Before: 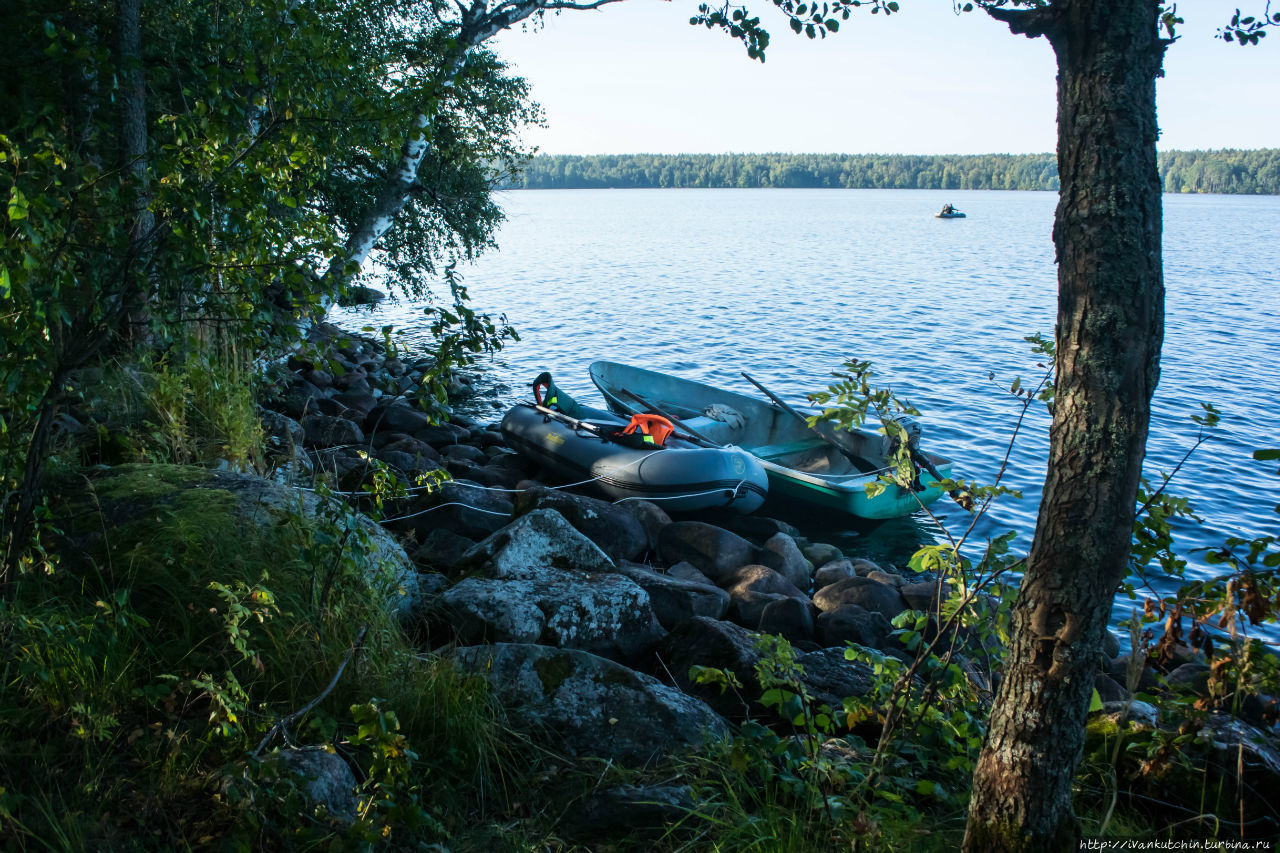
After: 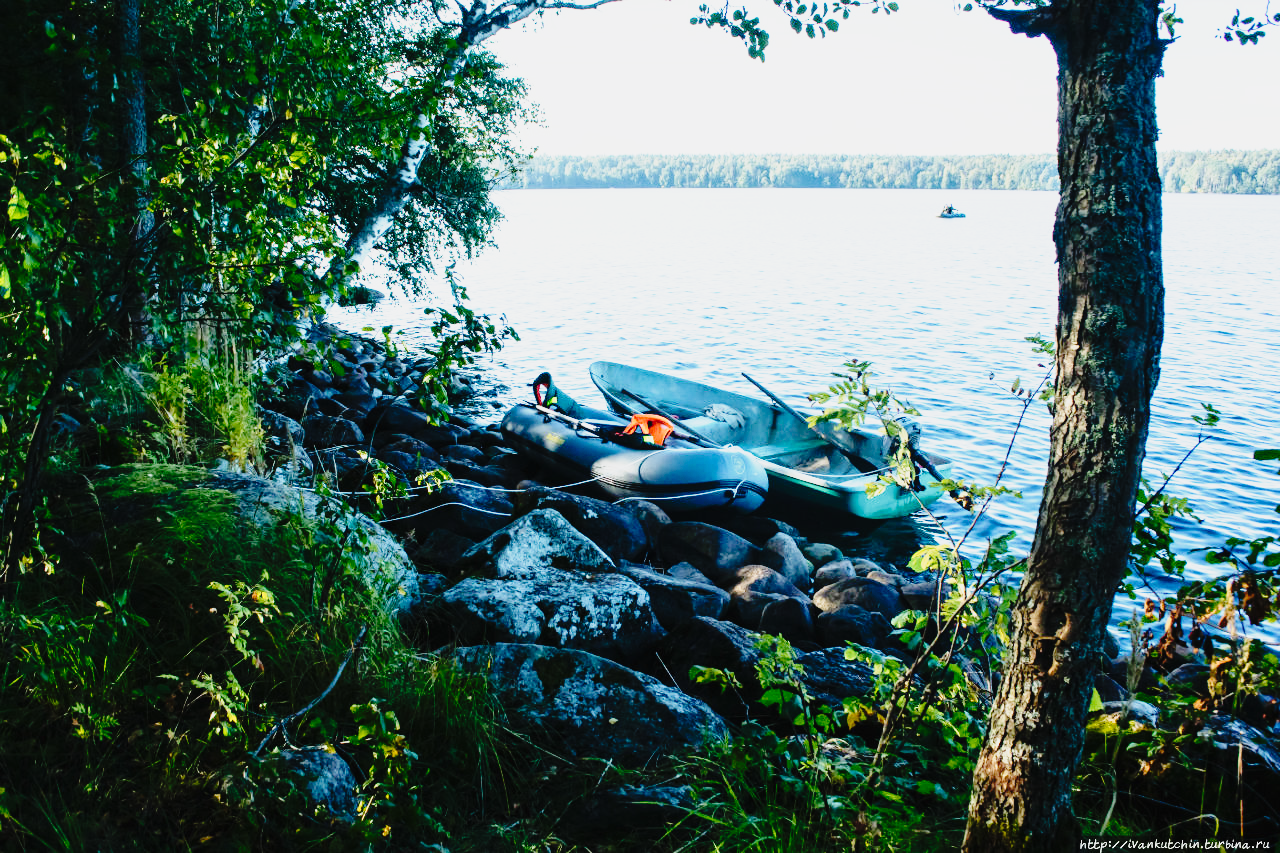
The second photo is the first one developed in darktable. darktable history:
base curve: curves: ch0 [(0, 0) (0.028, 0.03) (0.121, 0.232) (0.46, 0.748) (0.859, 0.968) (1, 1)], preserve colors none
tone curve: curves: ch0 [(0, 0.013) (0.129, 0.1) (0.291, 0.375) (0.46, 0.576) (0.667, 0.78) (0.851, 0.903) (0.997, 0.951)]; ch1 [(0, 0) (0.353, 0.344) (0.45, 0.46) (0.498, 0.495) (0.528, 0.531) (0.563, 0.566) (0.592, 0.609) (0.657, 0.672) (1, 1)]; ch2 [(0, 0) (0.333, 0.346) (0.375, 0.375) (0.427, 0.44) (0.5, 0.501) (0.505, 0.505) (0.544, 0.573) (0.576, 0.615) (0.612, 0.644) (0.66, 0.715) (1, 1)], preserve colors none
exposure: black level correction 0, exposure 1.102 EV, compensate exposure bias true, compensate highlight preservation false
